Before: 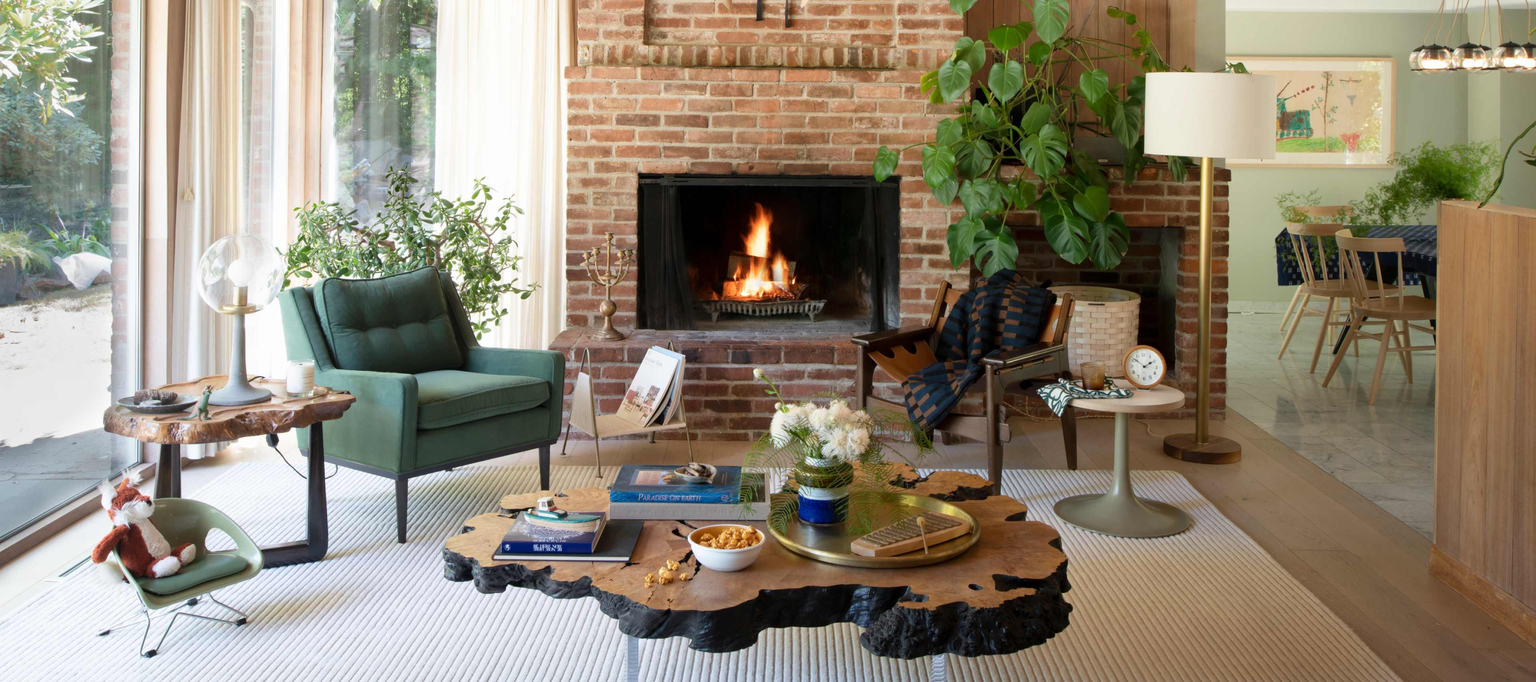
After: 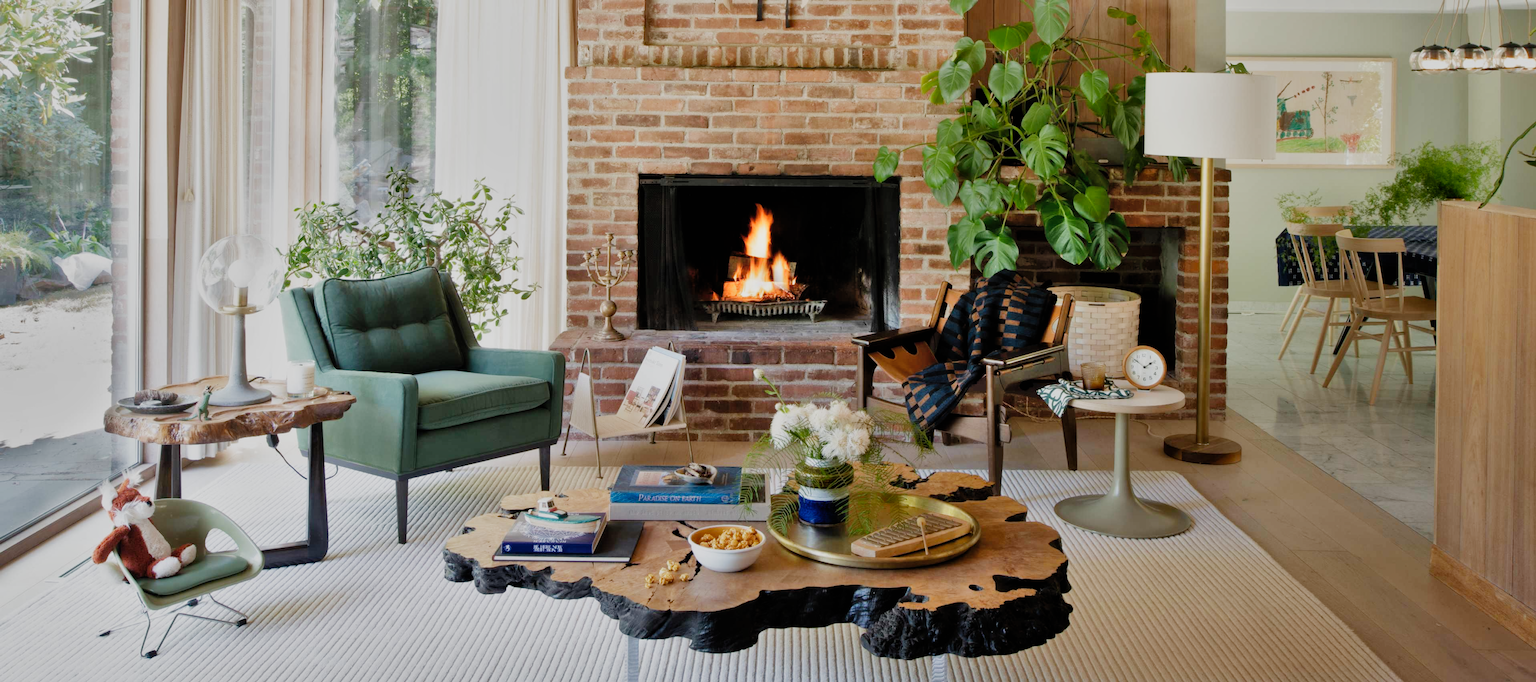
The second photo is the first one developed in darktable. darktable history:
exposure: black level correction 0, exposure 0.199 EV, compensate highlight preservation false
color balance rgb: perceptual saturation grading › global saturation -0.094%
shadows and highlights: shadows 59.87, soften with gaussian
filmic rgb: black relative exposure -7.65 EV, white relative exposure 4.56 EV, hardness 3.61, add noise in highlights 0, preserve chrominance no, color science v3 (2019), use custom middle-gray values true, contrast in highlights soft
